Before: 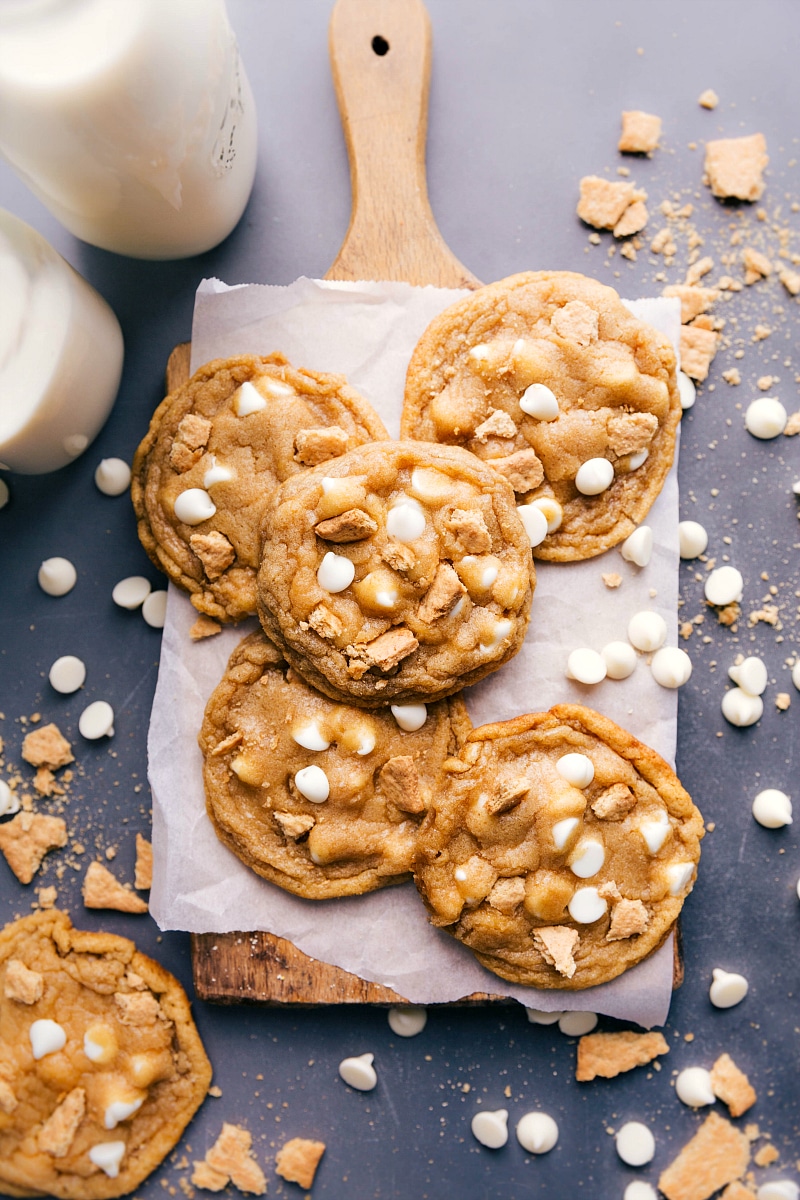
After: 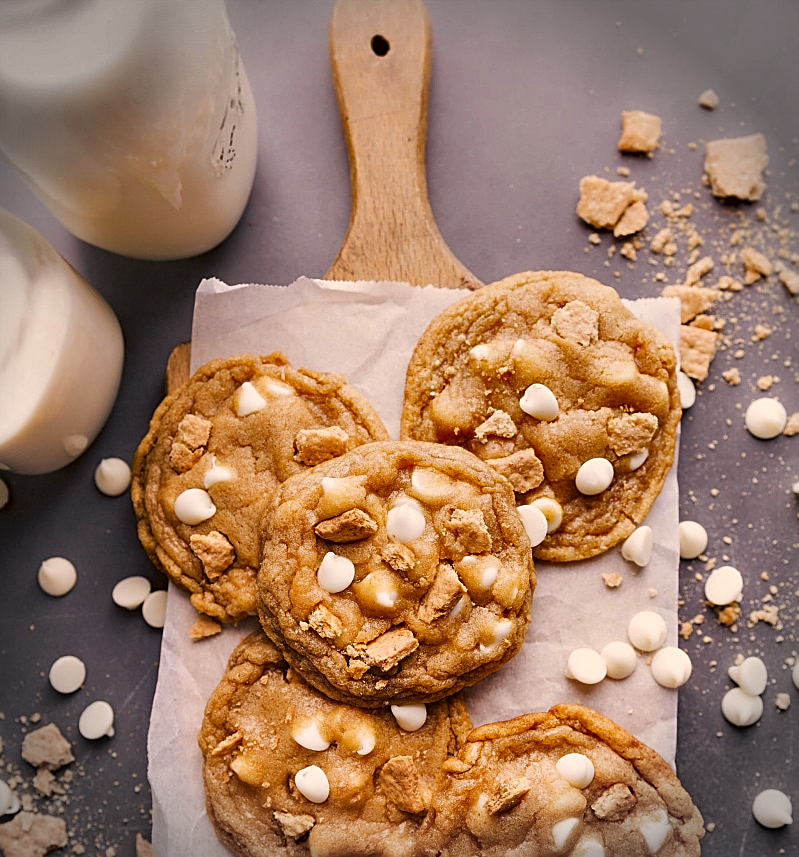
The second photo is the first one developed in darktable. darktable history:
vignetting: fall-off start 87.83%, fall-off radius 23.74%, unbound false
crop: right 0%, bottom 28.519%
shadows and highlights: white point adjustment -3.46, highlights -63.31, highlights color adjustment 49.45%, soften with gaussian
sharpen: on, module defaults
color correction: highlights a* 6.33, highlights b* 8.16, shadows a* 6.51, shadows b* 7.53, saturation 0.918
